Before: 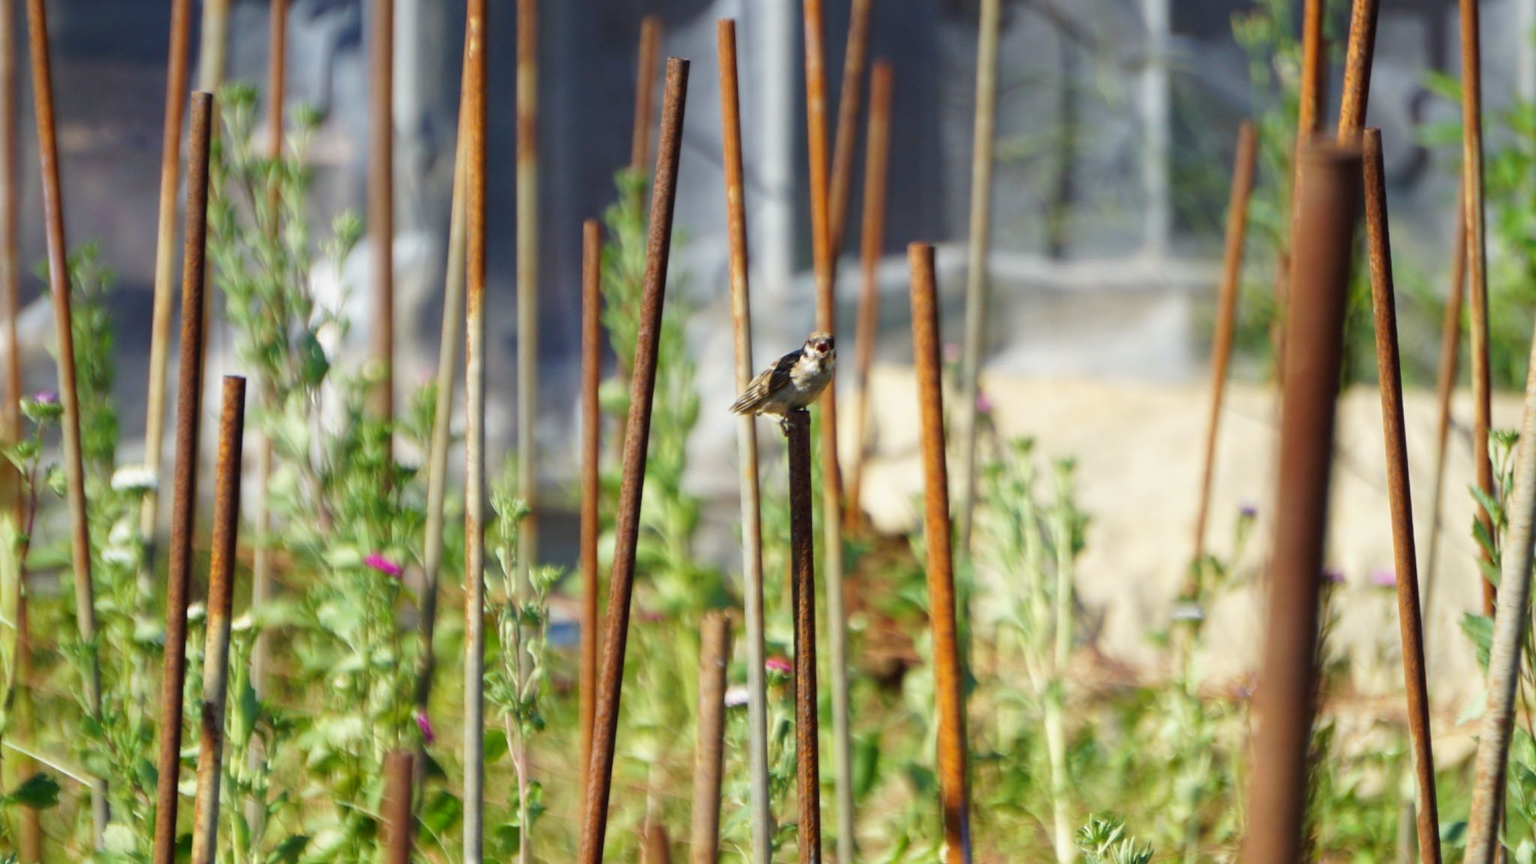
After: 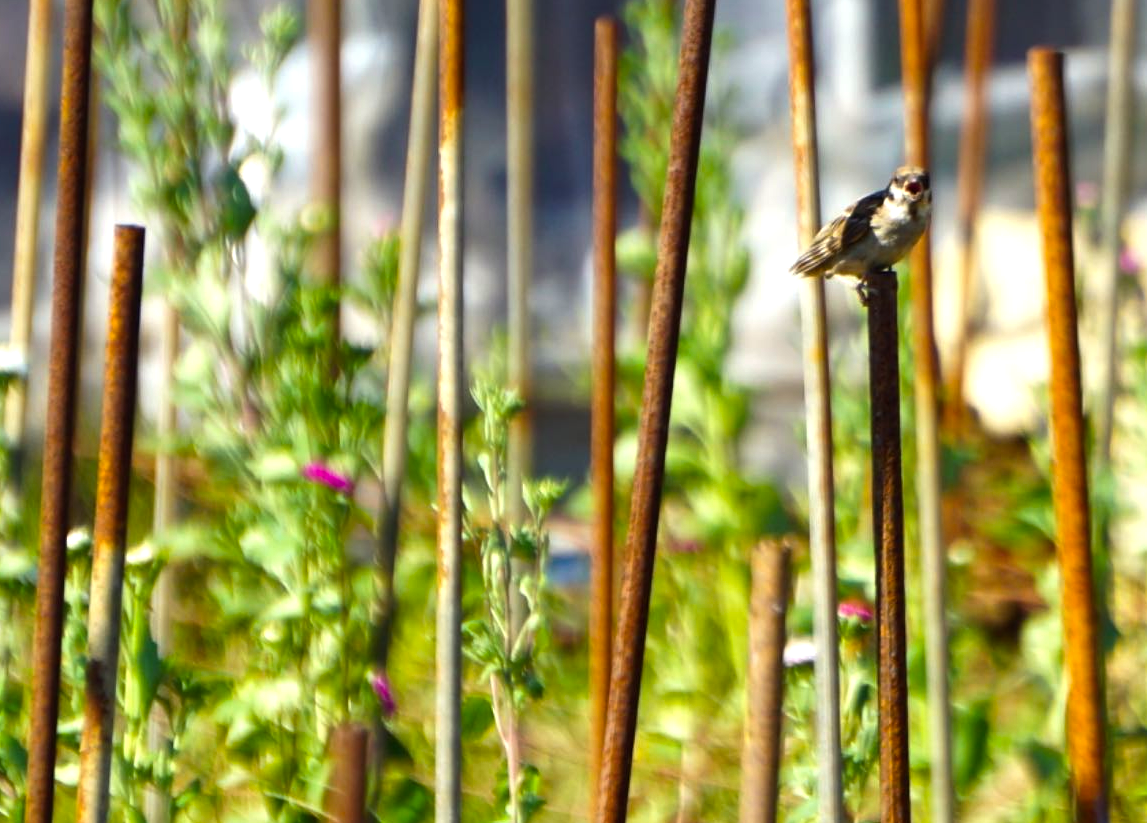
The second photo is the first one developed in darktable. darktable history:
crop: left 8.94%, top 23.992%, right 35.021%, bottom 4.542%
color balance rgb: perceptual saturation grading › global saturation 25.35%, perceptual brilliance grading › global brilliance 15.014%, perceptual brilliance grading › shadows -35.685%, global vibrance 9.375%
